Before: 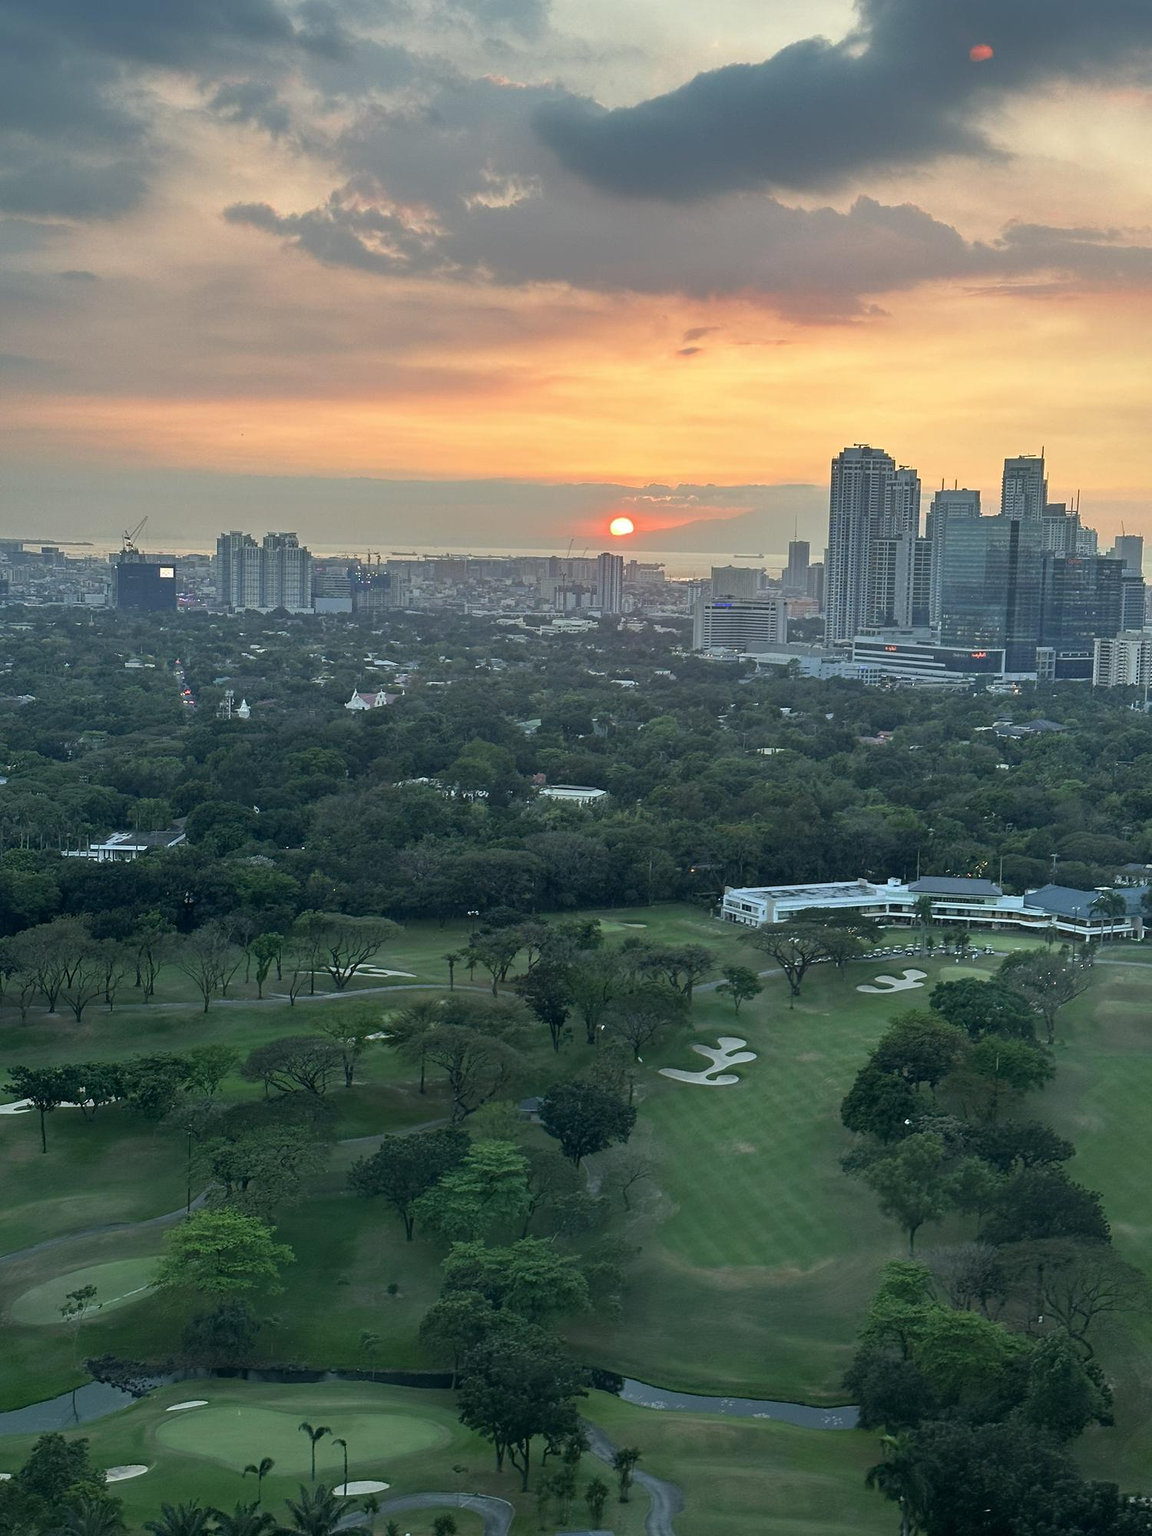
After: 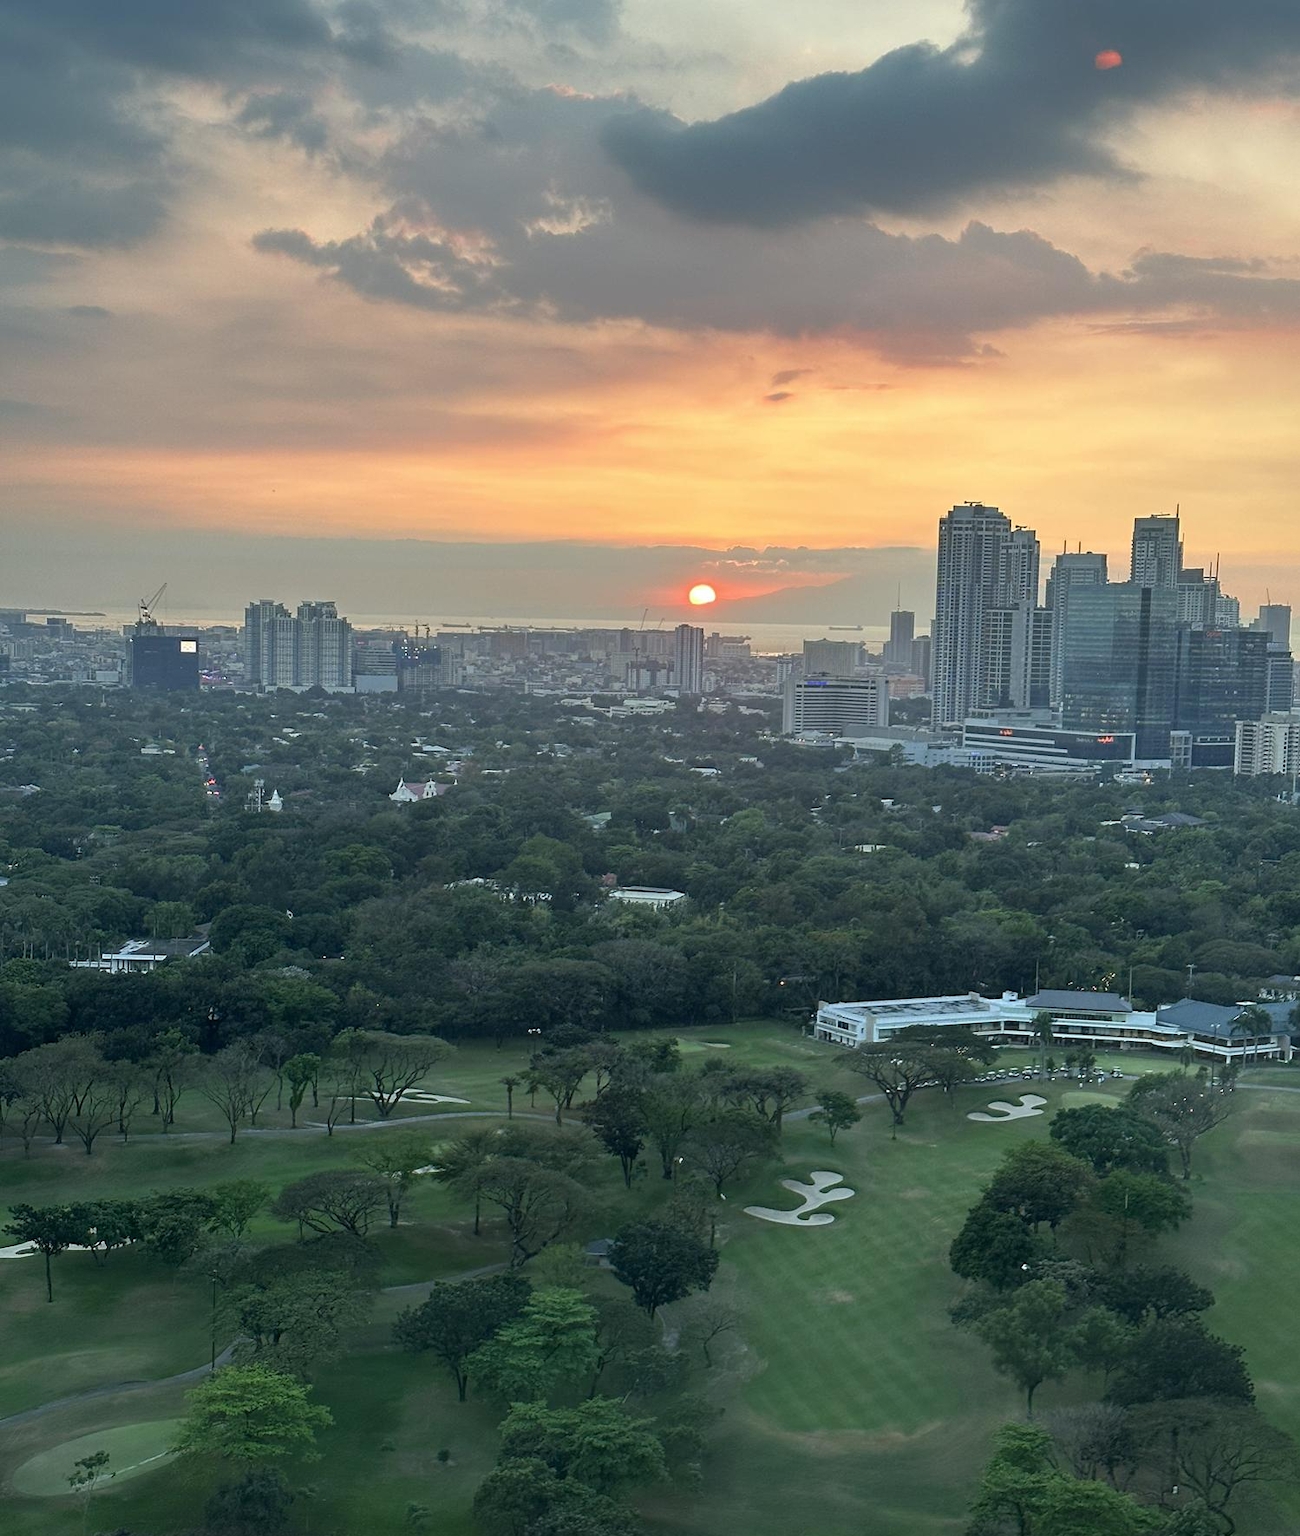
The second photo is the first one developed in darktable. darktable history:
crop and rotate: top 0%, bottom 11.434%
